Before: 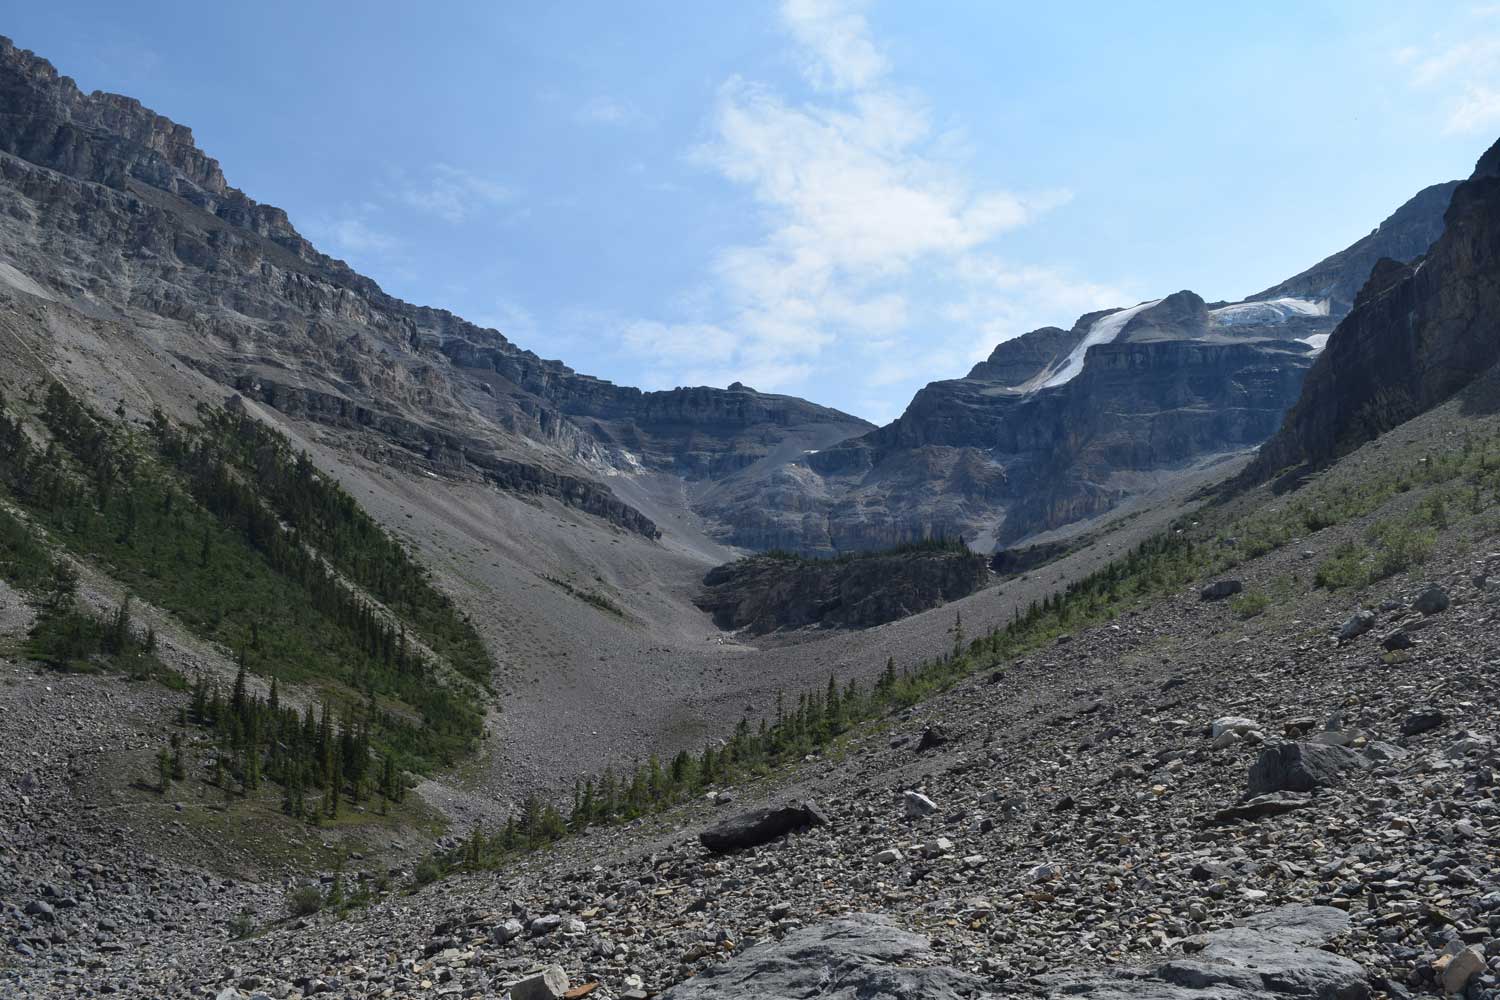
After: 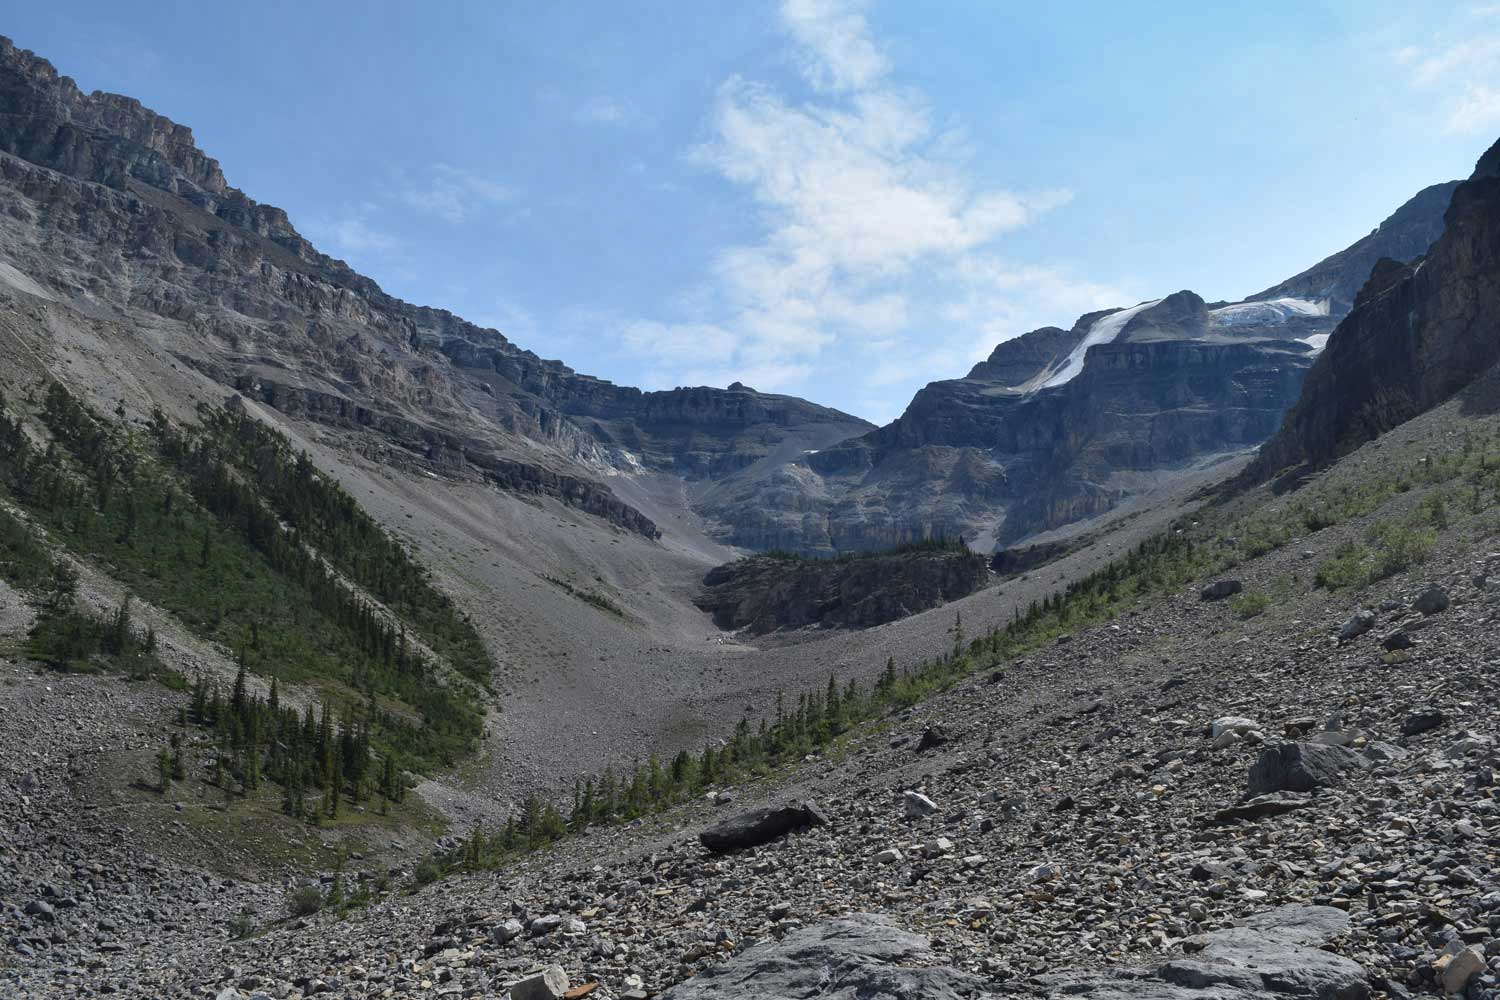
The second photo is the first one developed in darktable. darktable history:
shadows and highlights: shadows 32.54, highlights -46.18, compress 49.56%, soften with gaussian
